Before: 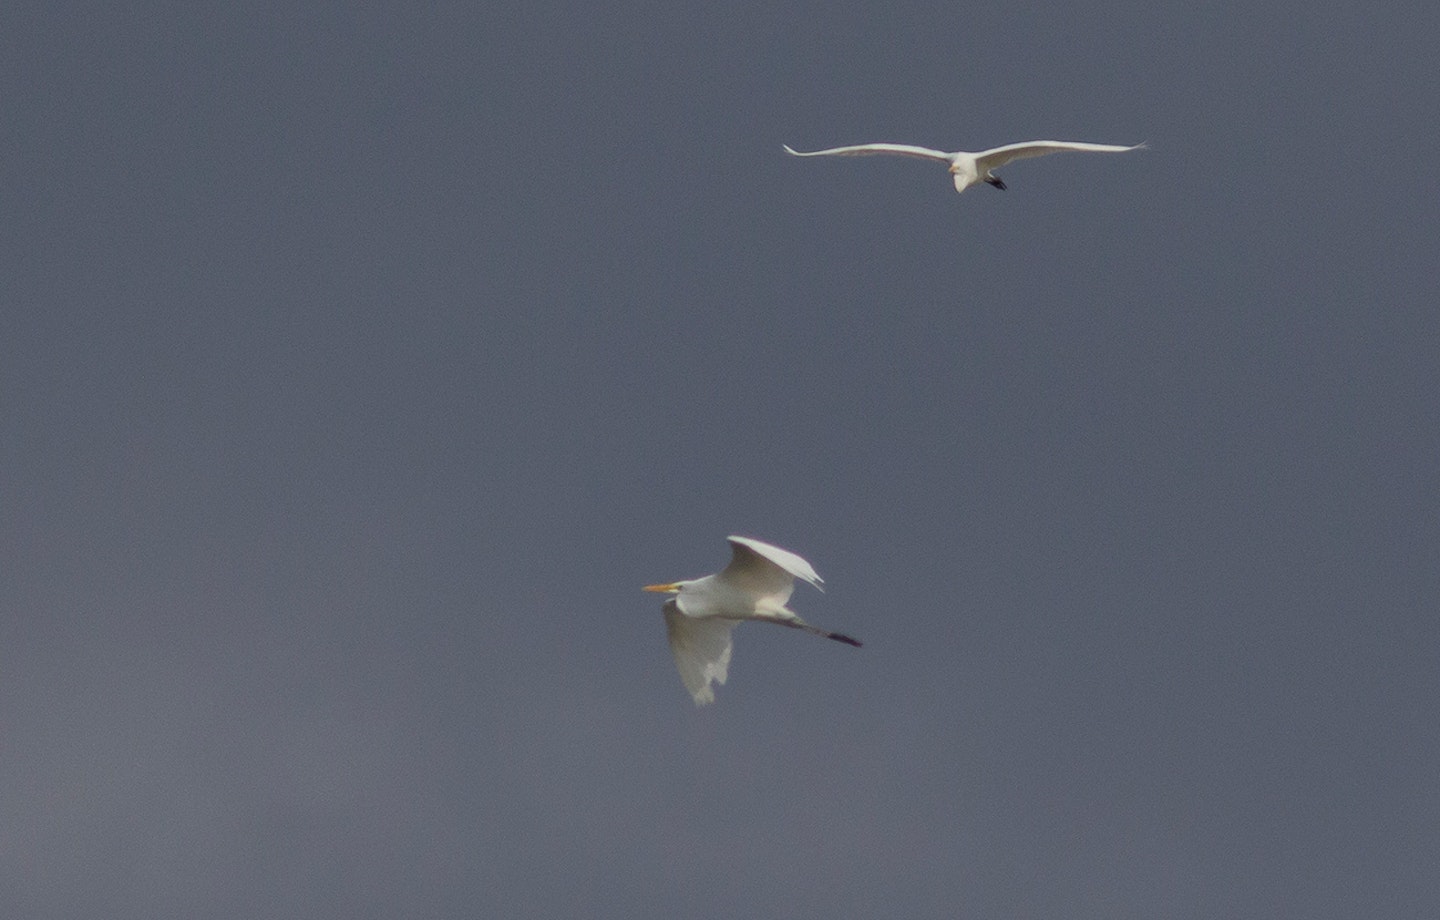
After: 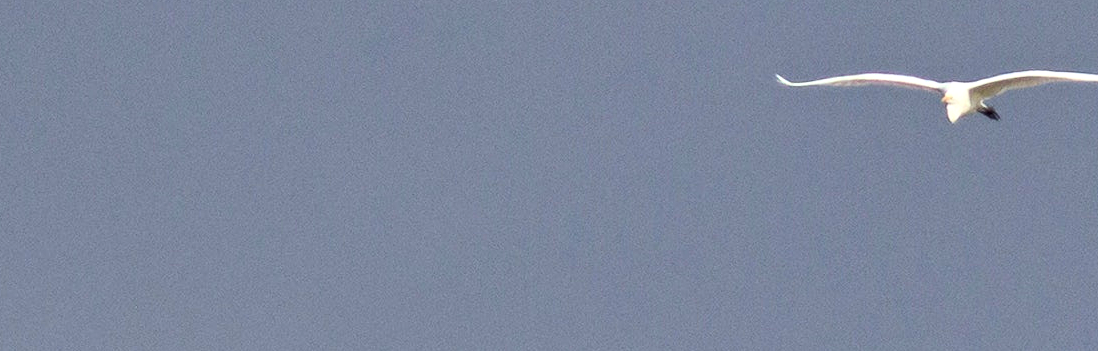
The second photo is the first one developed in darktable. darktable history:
shadows and highlights: shadows 20.74, highlights -81.87, soften with gaussian
exposure: black level correction 0, exposure 1.001 EV, compensate highlight preservation false
crop: left 0.516%, top 7.629%, right 23.228%, bottom 54.16%
contrast equalizer: y [[0.5, 0.486, 0.447, 0.446, 0.489, 0.5], [0.5 ×6], [0.5 ×6], [0 ×6], [0 ×6]], mix -0.982
contrast brightness saturation: contrast 0.196, brightness 0.157, saturation 0.218
color zones: curves: ch0 [(0.25, 0.5) (0.423, 0.5) (0.443, 0.5) (0.521, 0.756) (0.568, 0.5) (0.576, 0.5) (0.75, 0.5)]; ch1 [(0.25, 0.5) (0.423, 0.5) (0.443, 0.5) (0.539, 0.873) (0.624, 0.565) (0.631, 0.5) (0.75, 0.5)], mix 100.47%
